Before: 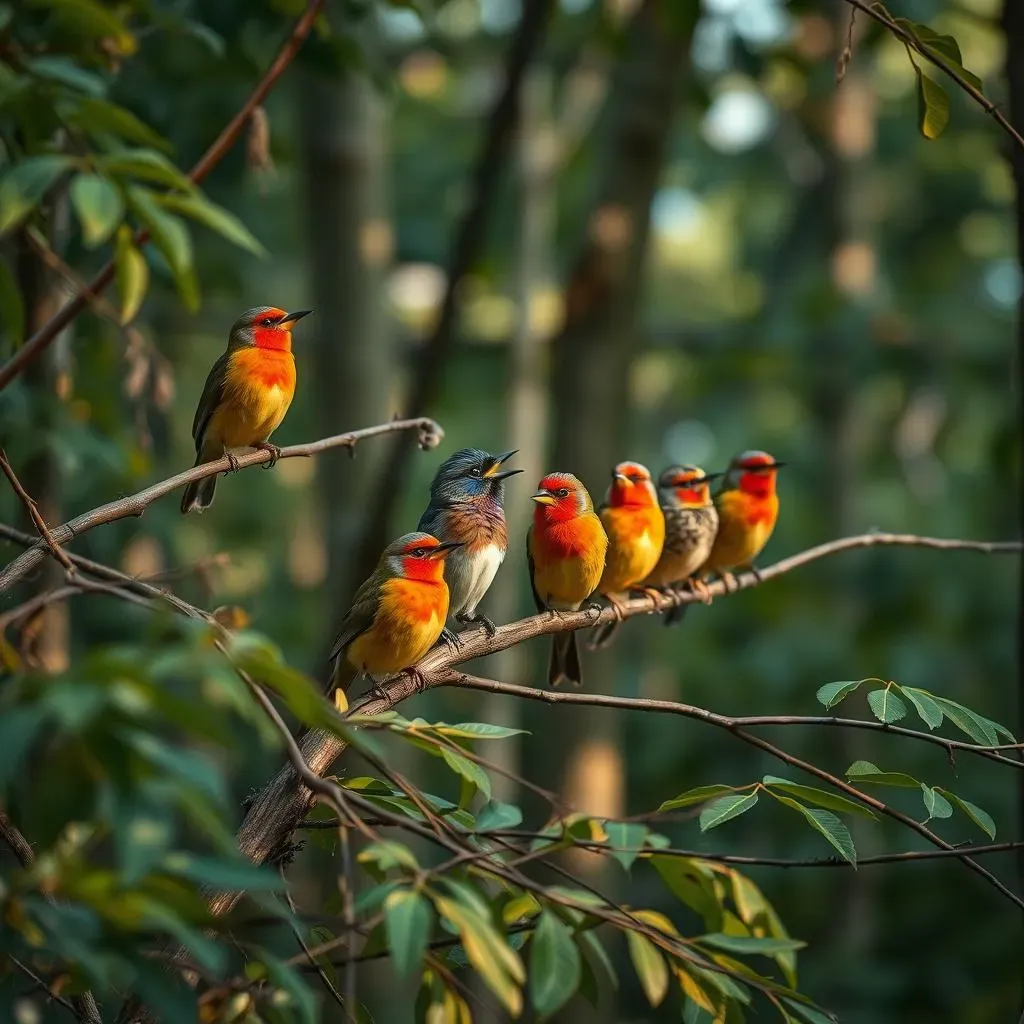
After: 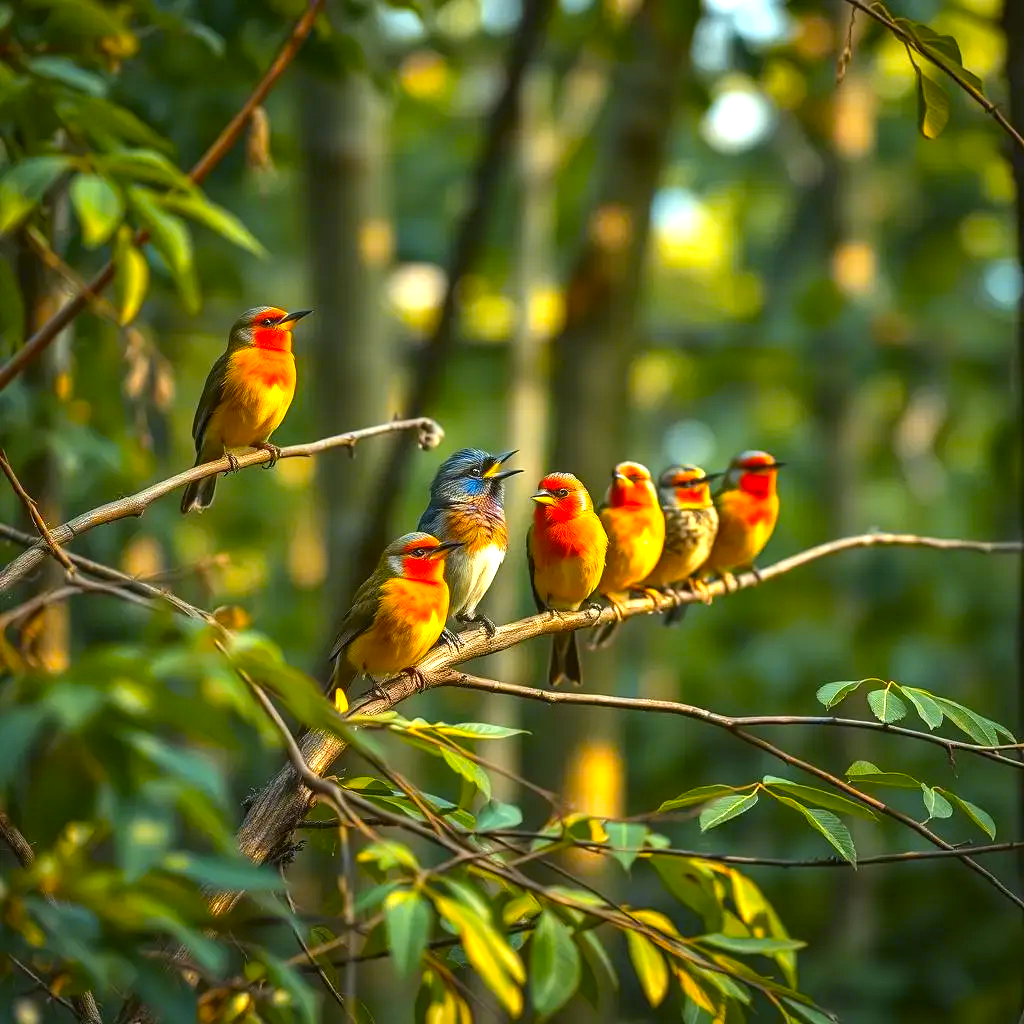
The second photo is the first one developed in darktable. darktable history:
color contrast: green-magenta contrast 1.12, blue-yellow contrast 1.95, unbound 0
exposure: black level correction 0, exposure 1 EV, compensate exposure bias true, compensate highlight preservation false
contrast brightness saturation: saturation -0.05
